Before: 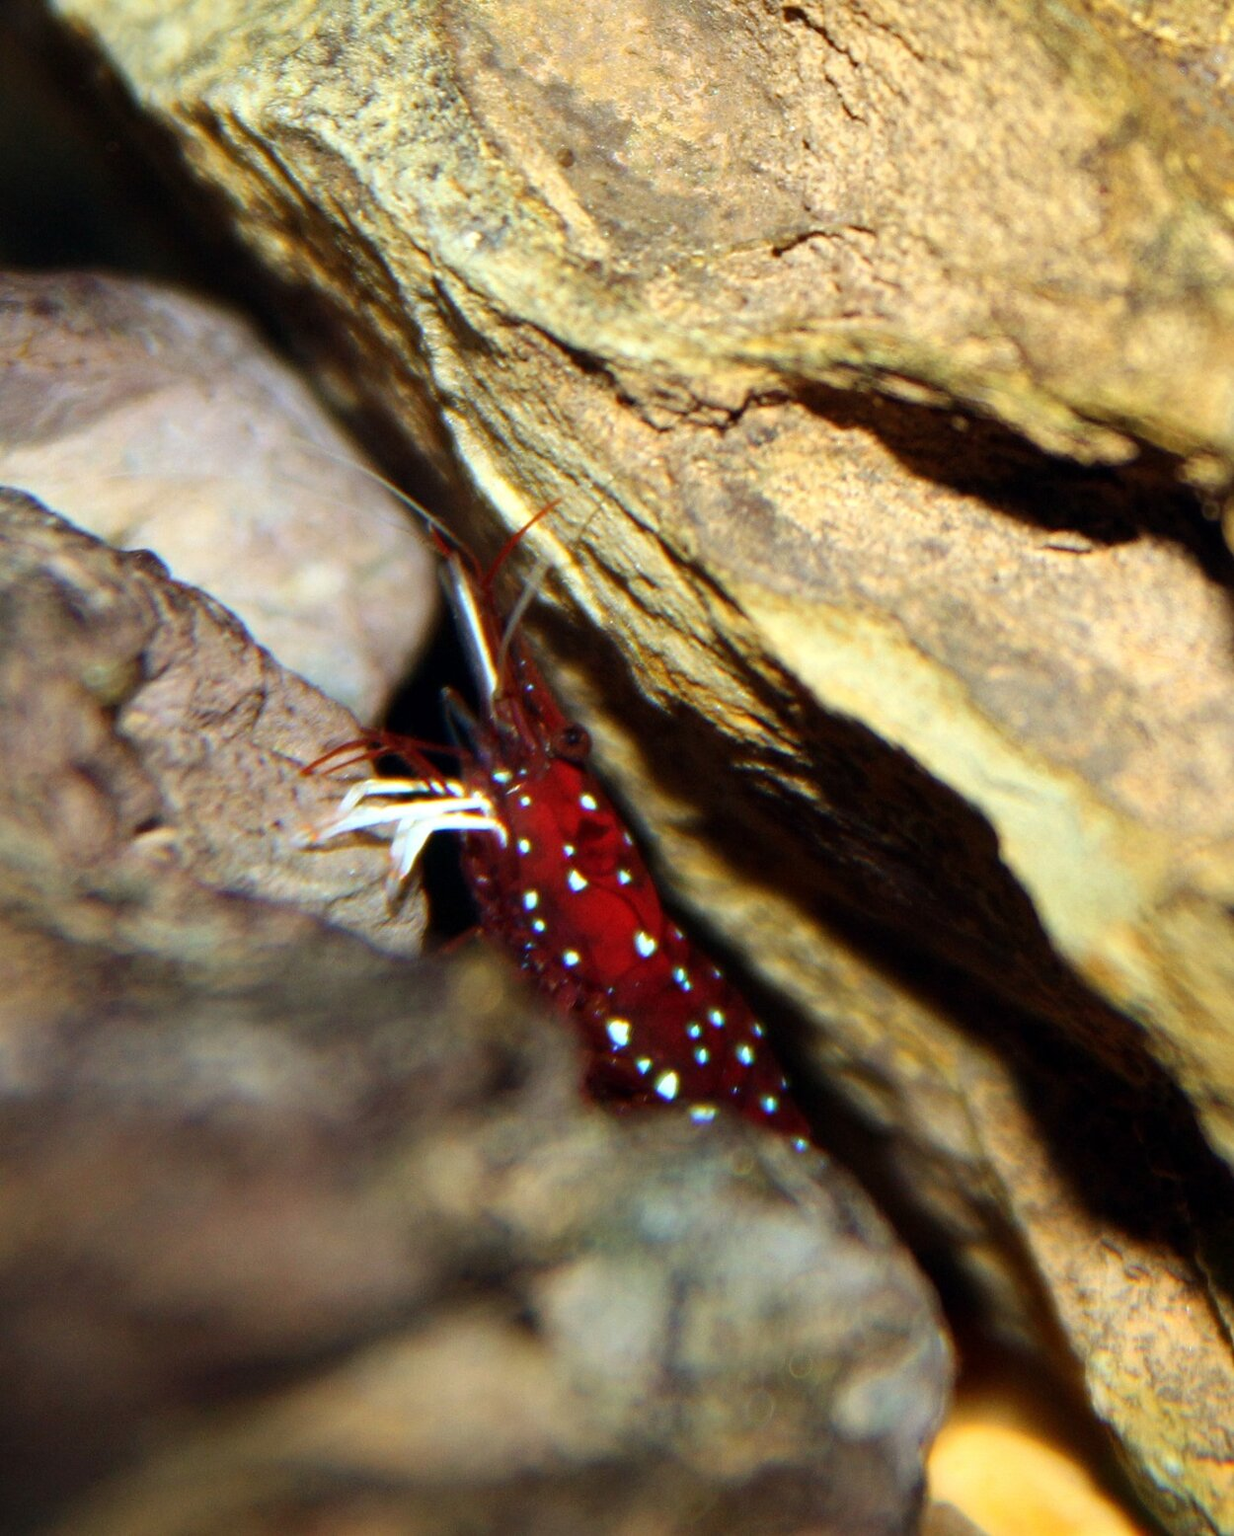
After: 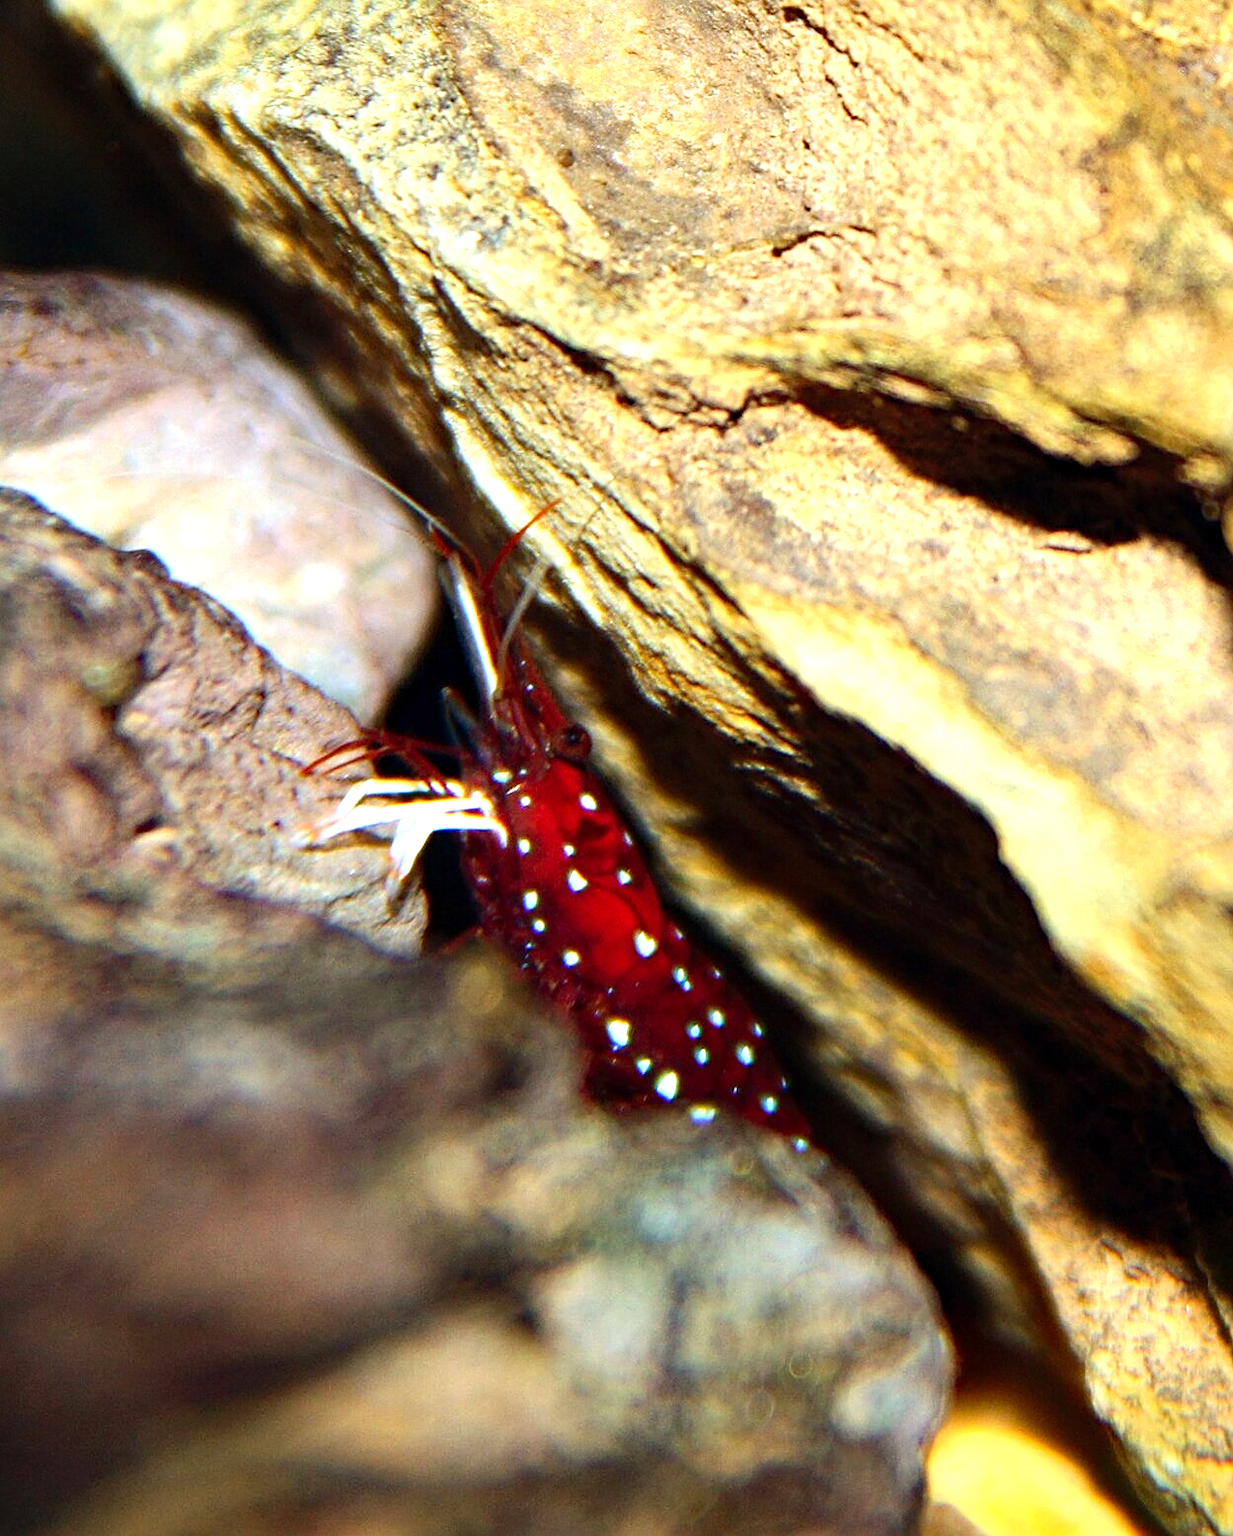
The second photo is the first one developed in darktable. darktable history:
sharpen: on, module defaults
levels: levels [0, 0.435, 0.917]
haze removal: compatibility mode true, adaptive false
tone equalizer: -8 EV -0.417 EV, -7 EV -0.389 EV, -6 EV -0.333 EV, -5 EV -0.222 EV, -3 EV 0.222 EV, -2 EV 0.333 EV, -1 EV 0.389 EV, +0 EV 0.417 EV, edges refinement/feathering 500, mask exposure compensation -1.57 EV, preserve details no
